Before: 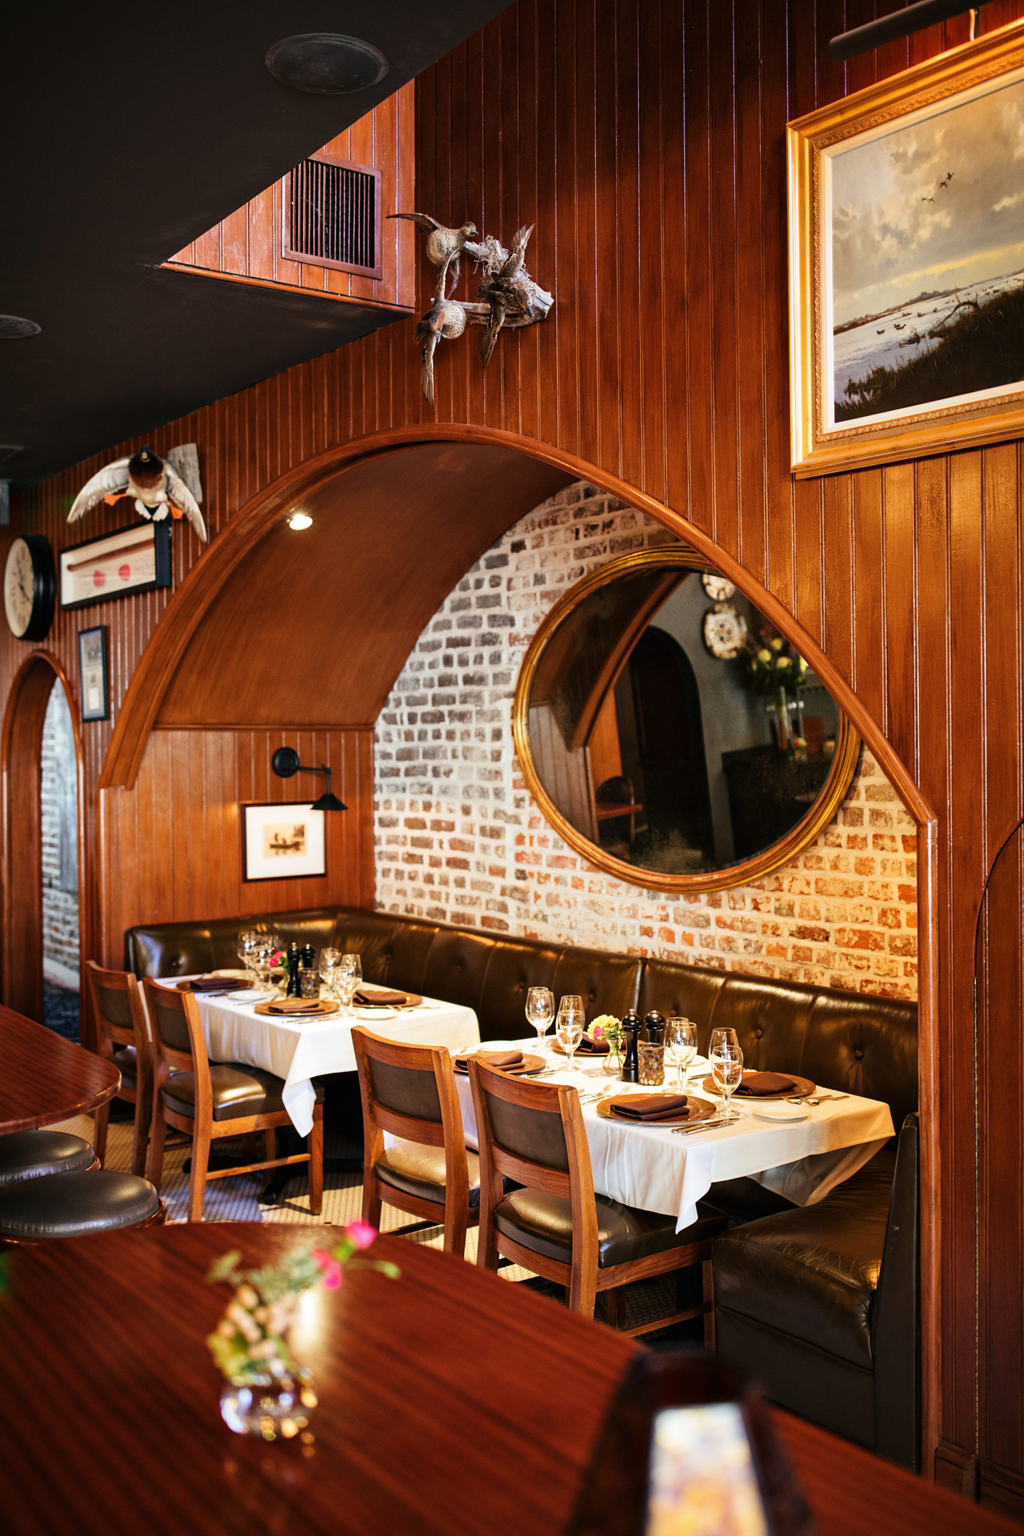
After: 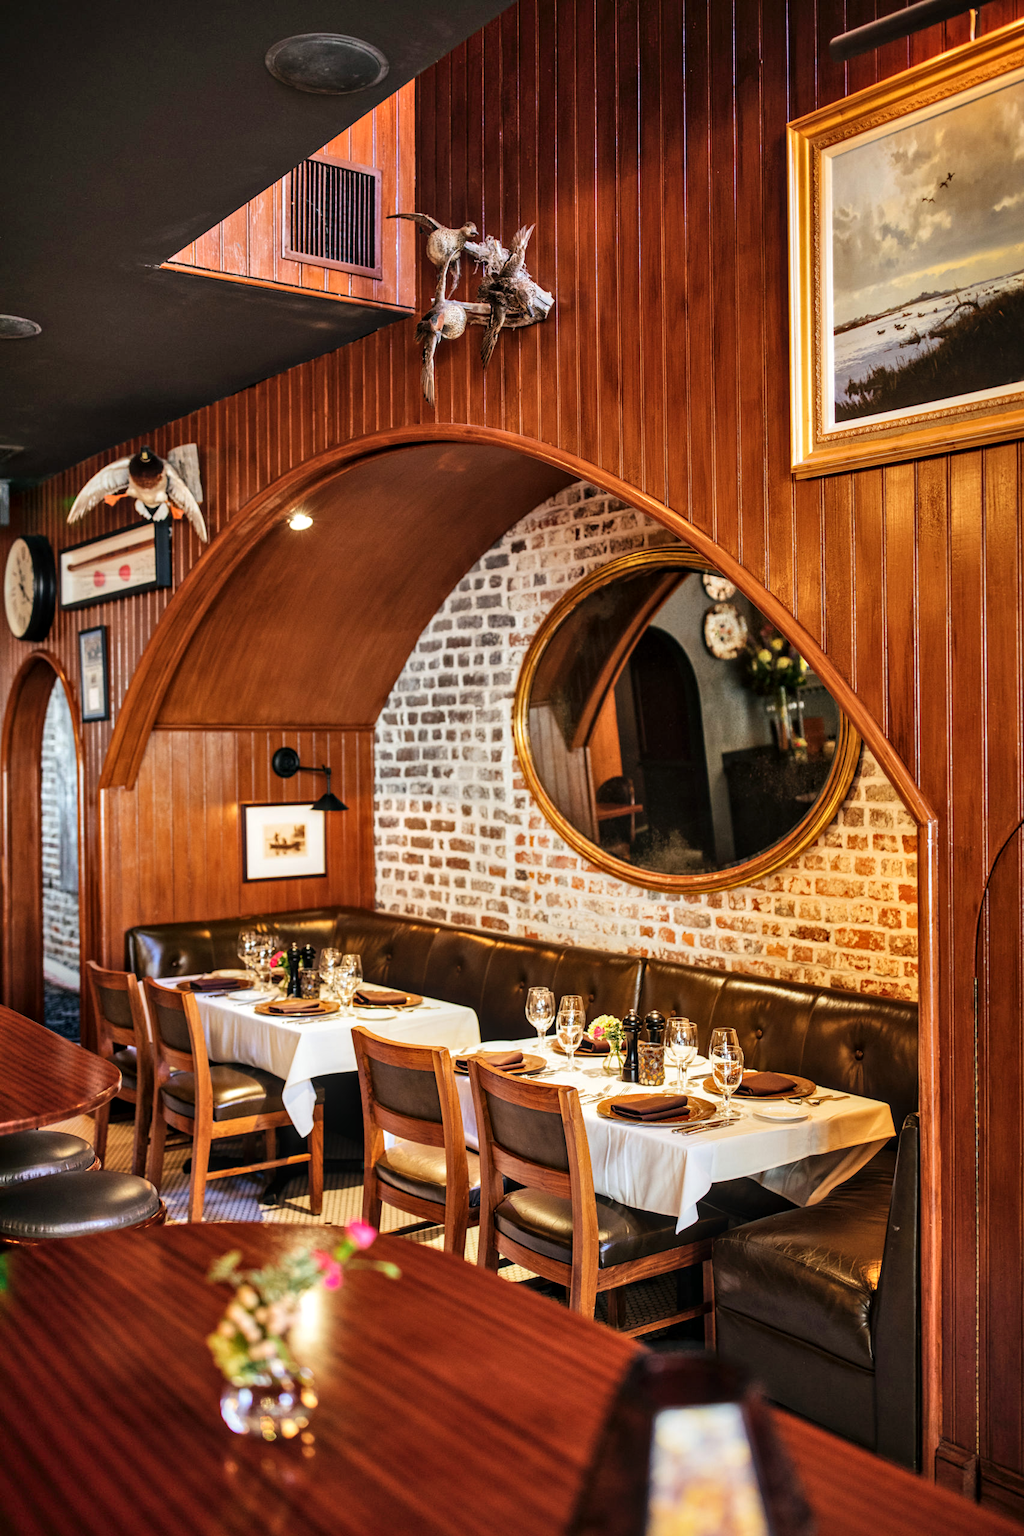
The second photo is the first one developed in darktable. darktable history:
tone equalizer: on, module defaults
exposure: compensate highlight preservation false
local contrast: on, module defaults
shadows and highlights: radius 100.41, shadows 50.55, highlights -64.36, highlights color adjustment 49.82%, soften with gaussian
